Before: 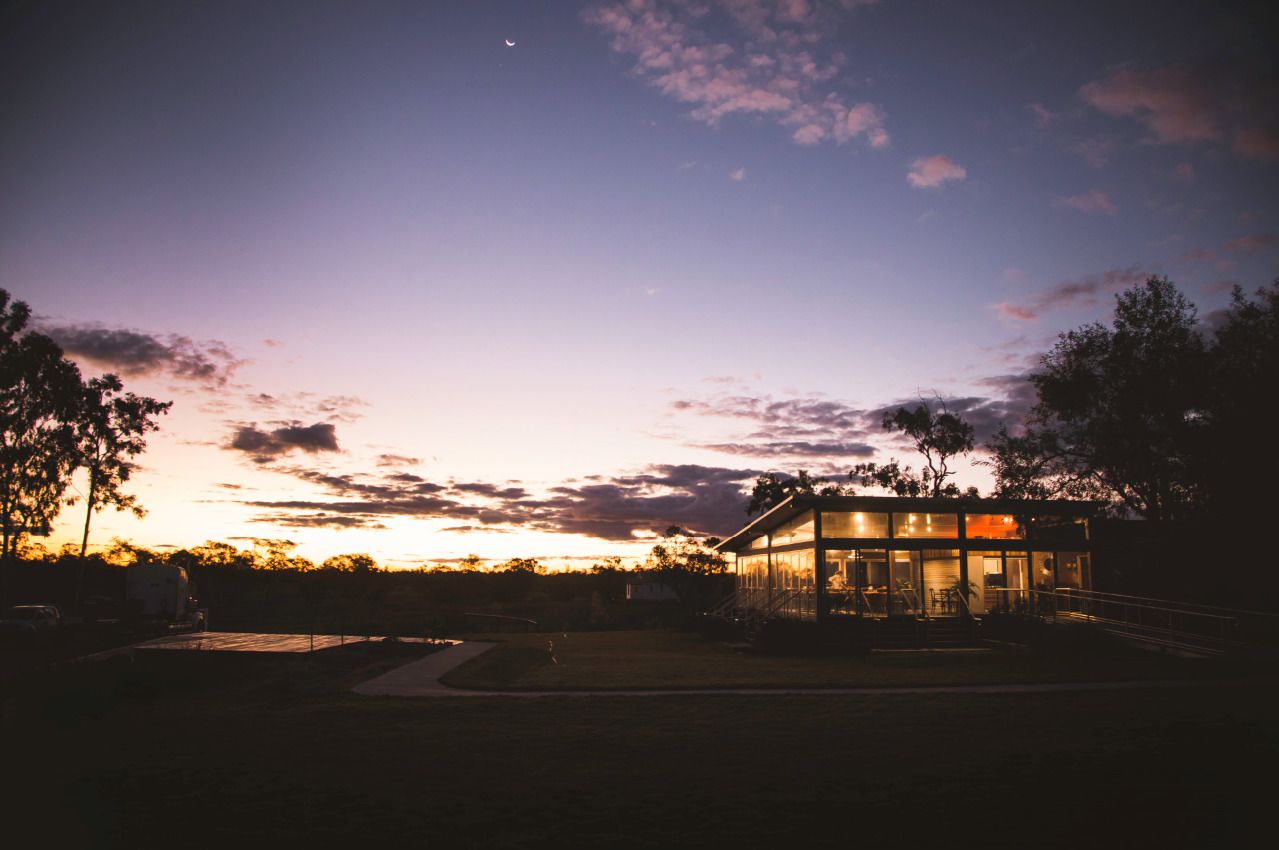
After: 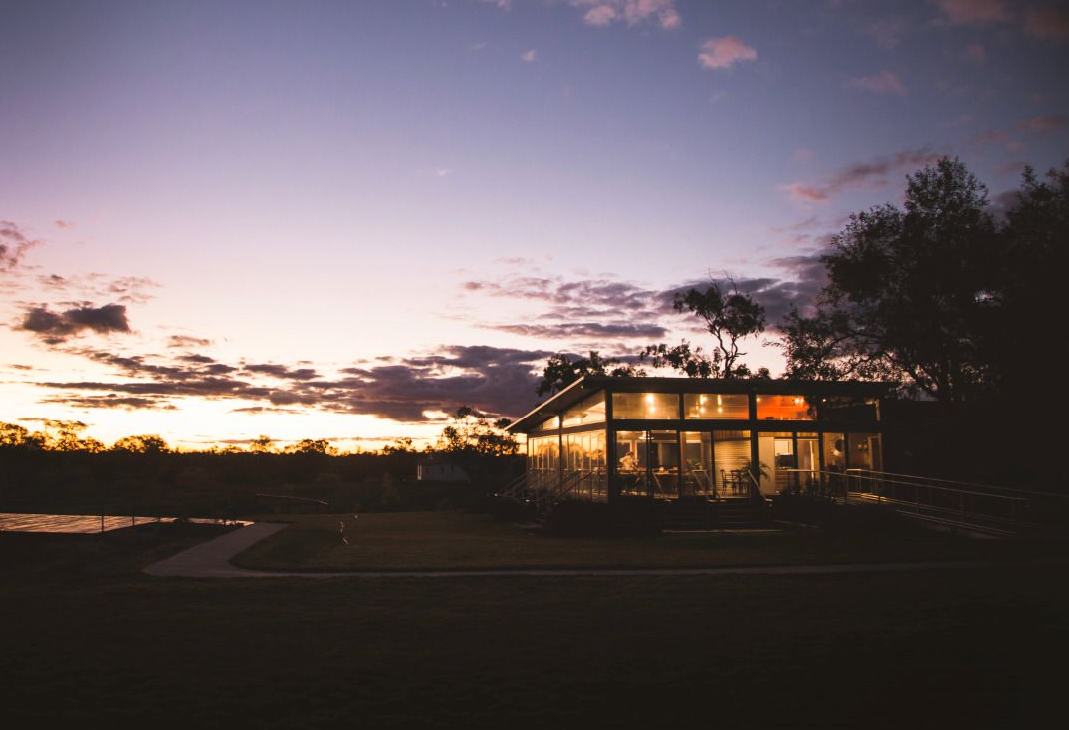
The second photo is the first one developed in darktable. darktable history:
crop: left 16.367%, top 14.054%
